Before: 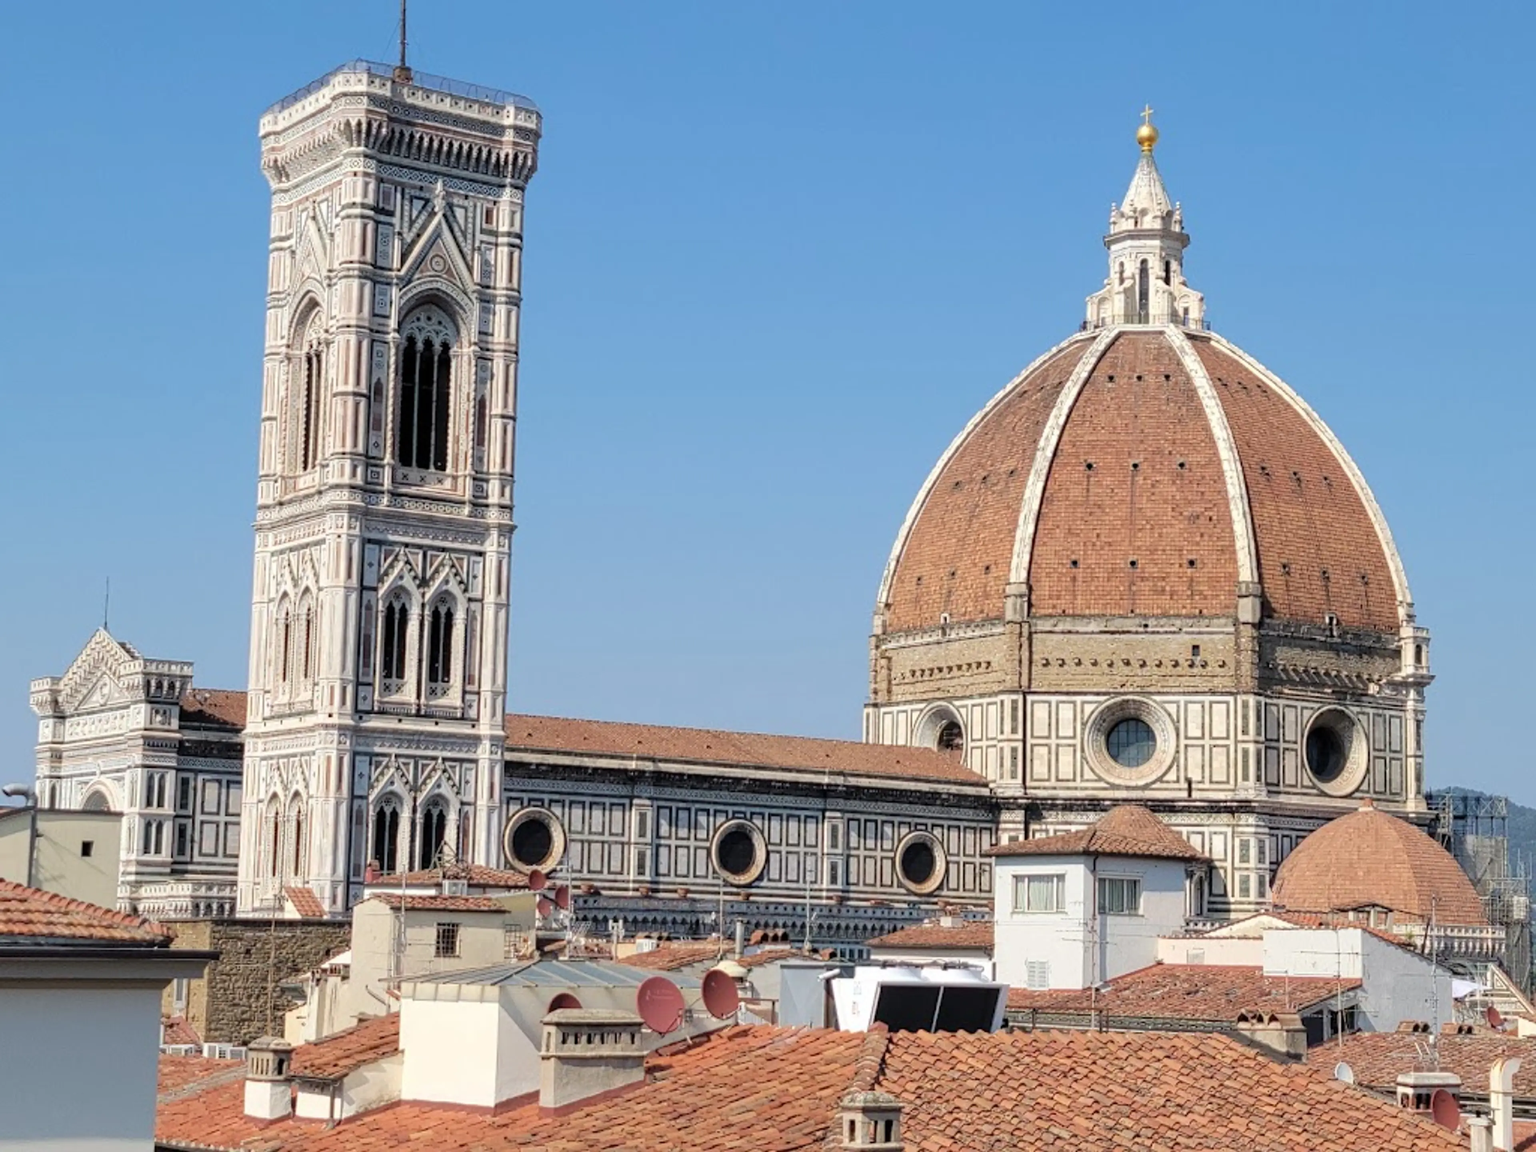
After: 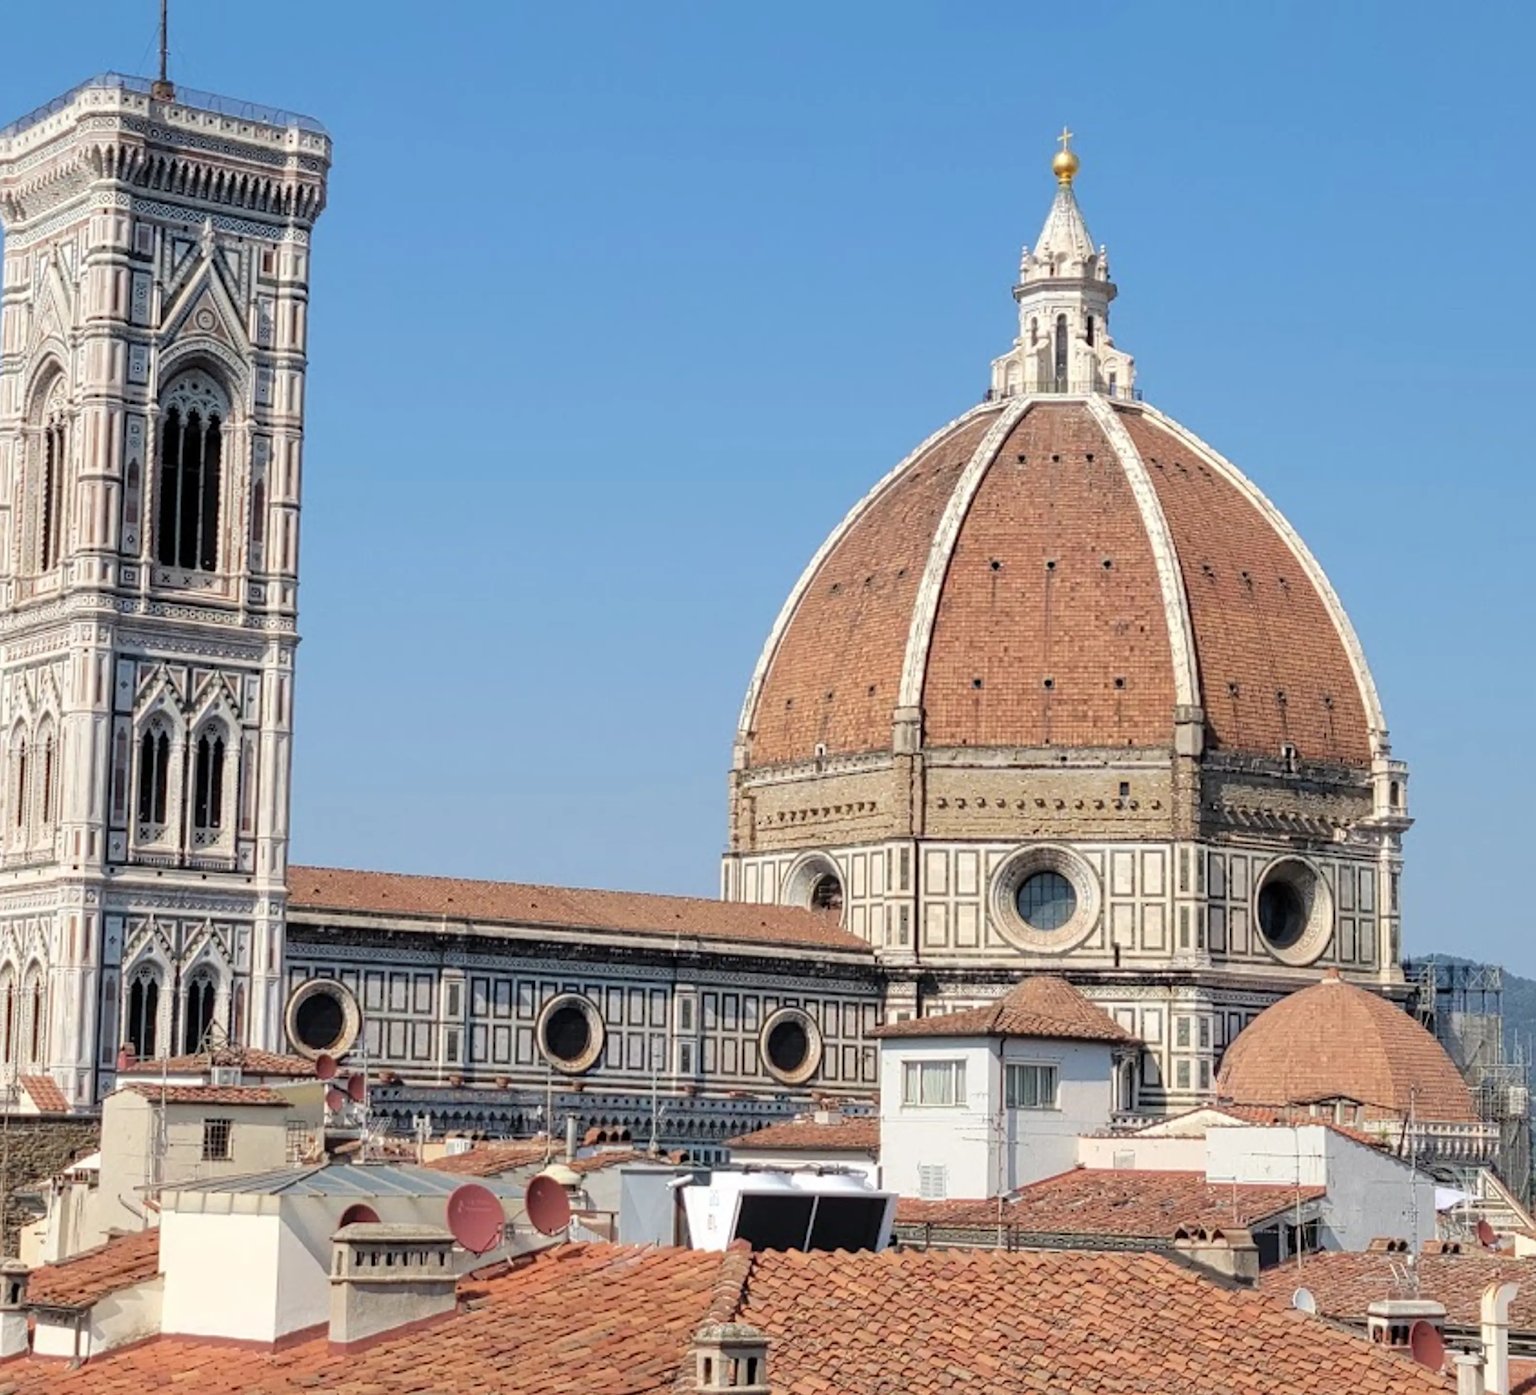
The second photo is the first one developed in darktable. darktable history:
crop: left 17.493%, bottom 0.02%
exposure: compensate highlight preservation false
